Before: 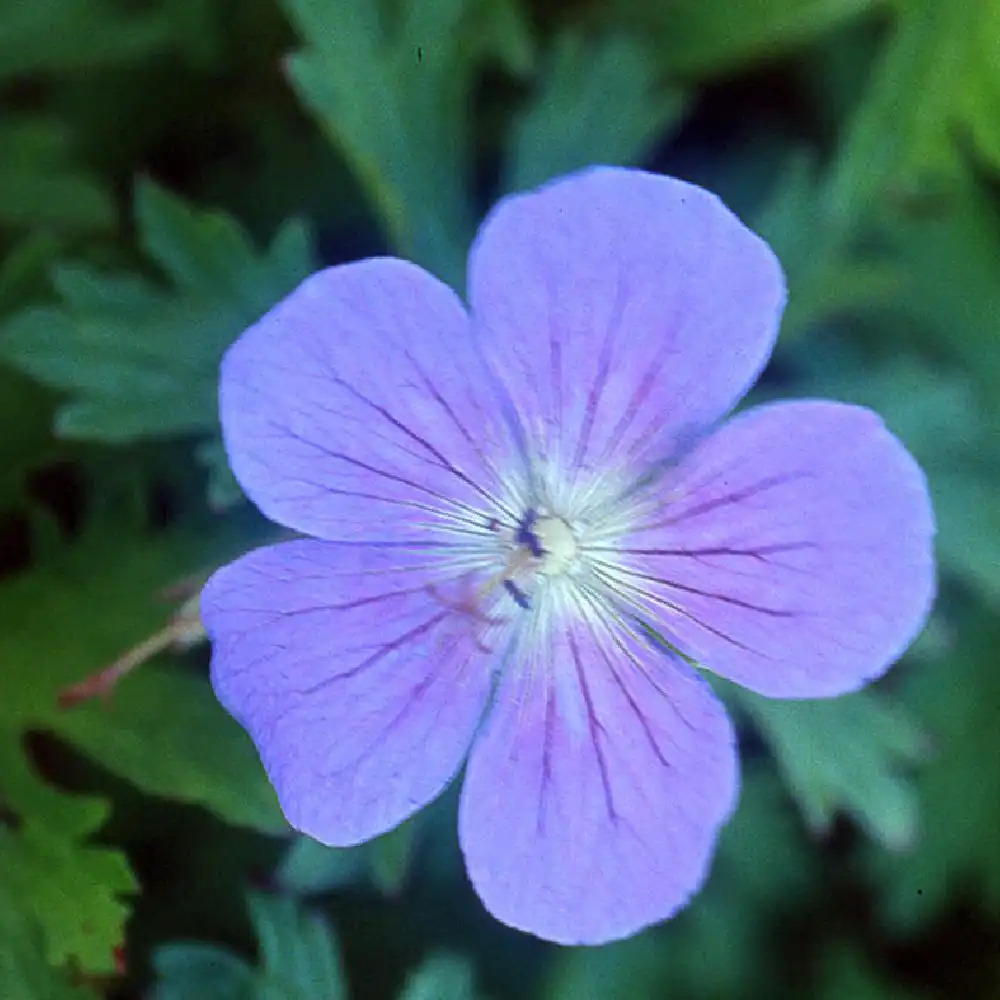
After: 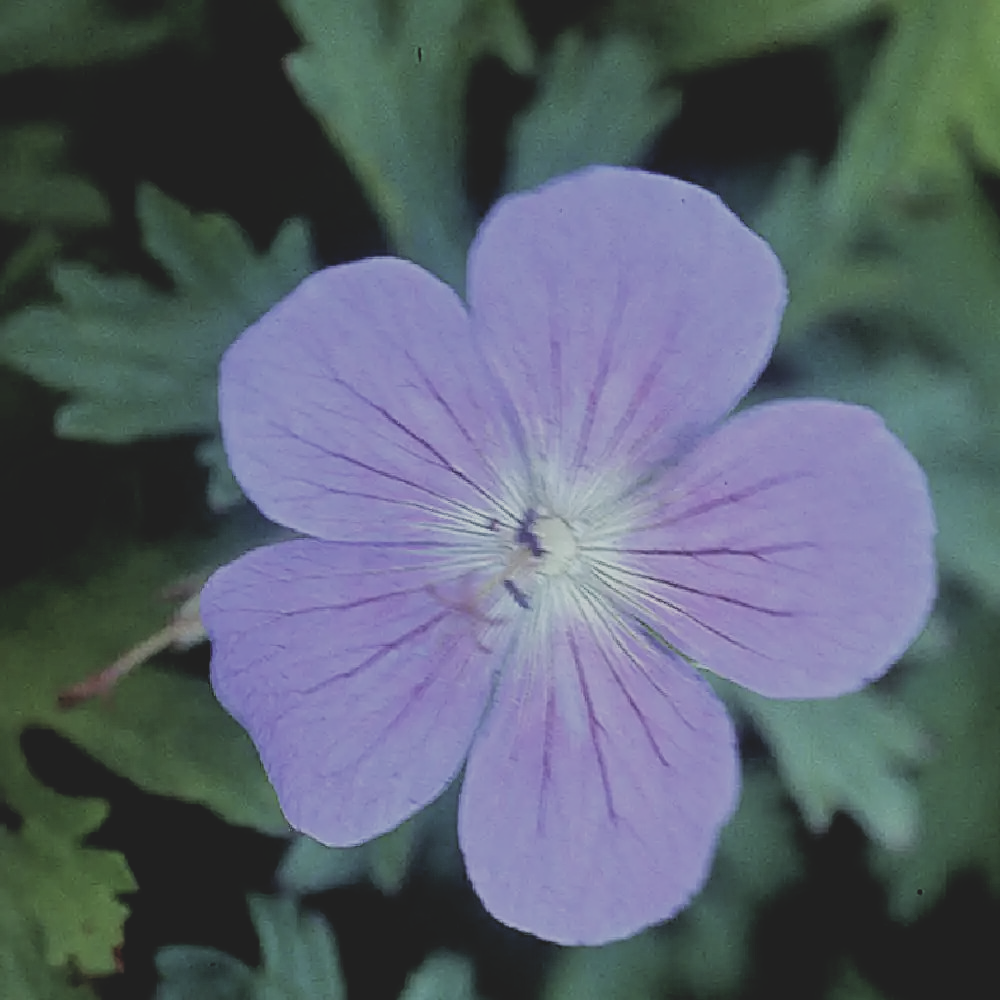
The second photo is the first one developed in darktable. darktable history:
sharpen: on, module defaults
contrast brightness saturation: contrast -0.243, saturation -0.434
filmic rgb: black relative exposure -3.88 EV, white relative exposure 3.48 EV, threshold 5.99 EV, hardness 2.61, contrast 1.104, enable highlight reconstruction true
tone equalizer: edges refinement/feathering 500, mask exposure compensation -1.57 EV, preserve details no
